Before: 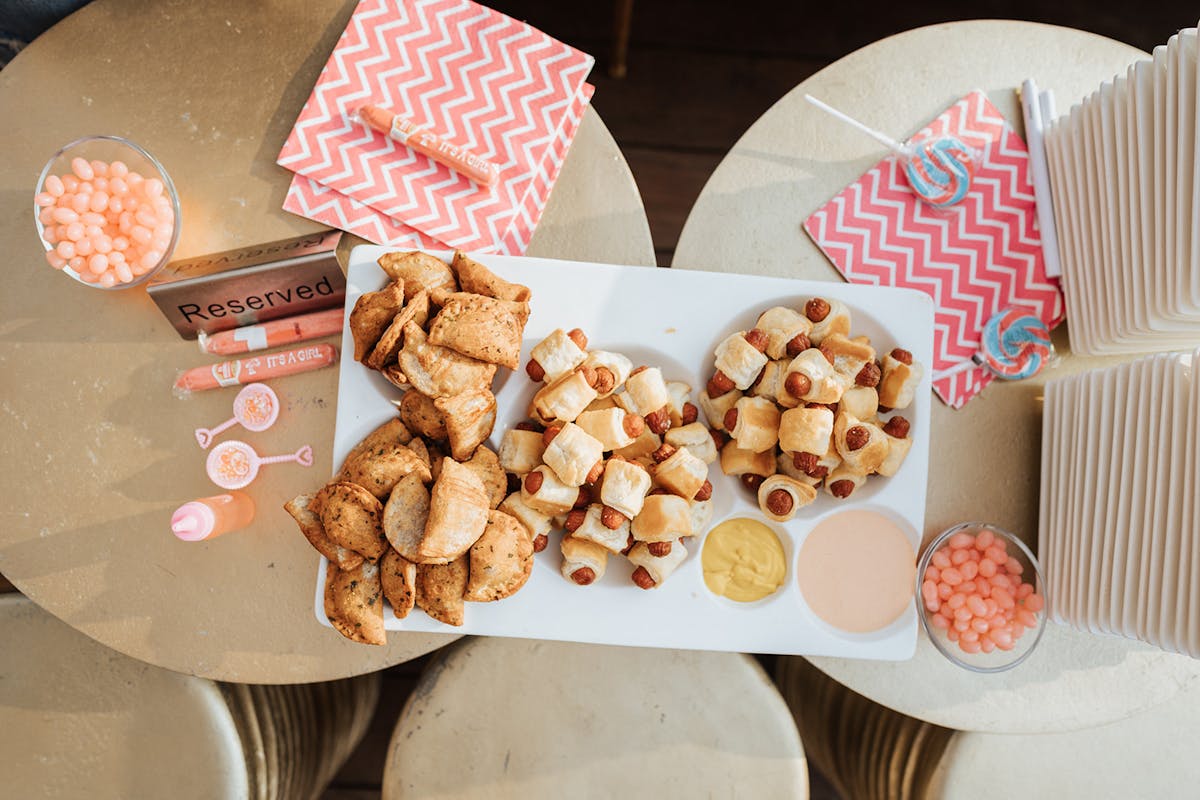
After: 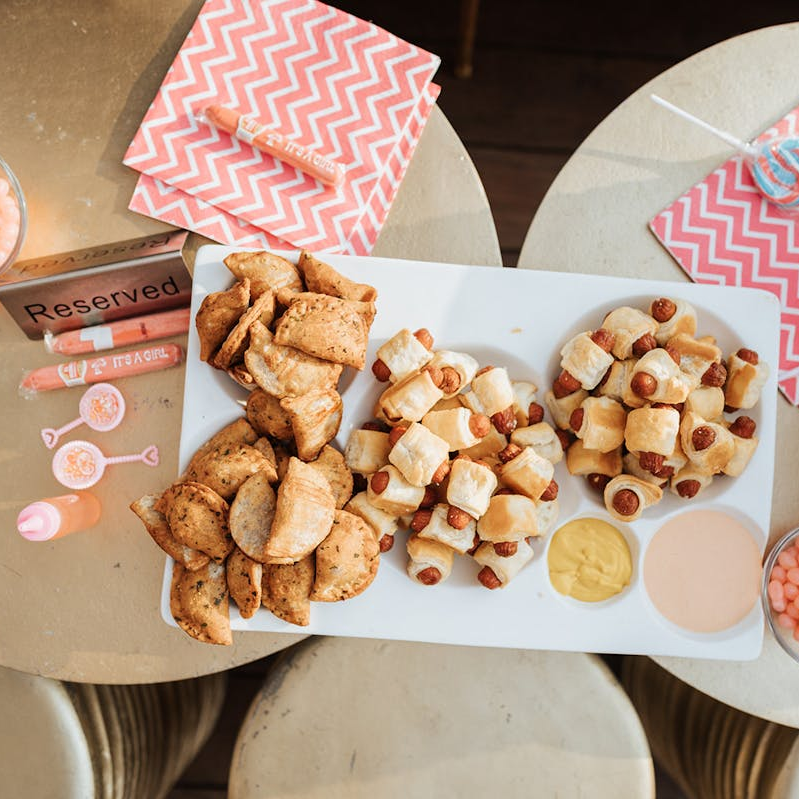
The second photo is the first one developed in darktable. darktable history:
crop and rotate: left 12.836%, right 20.548%
tone equalizer: on, module defaults
